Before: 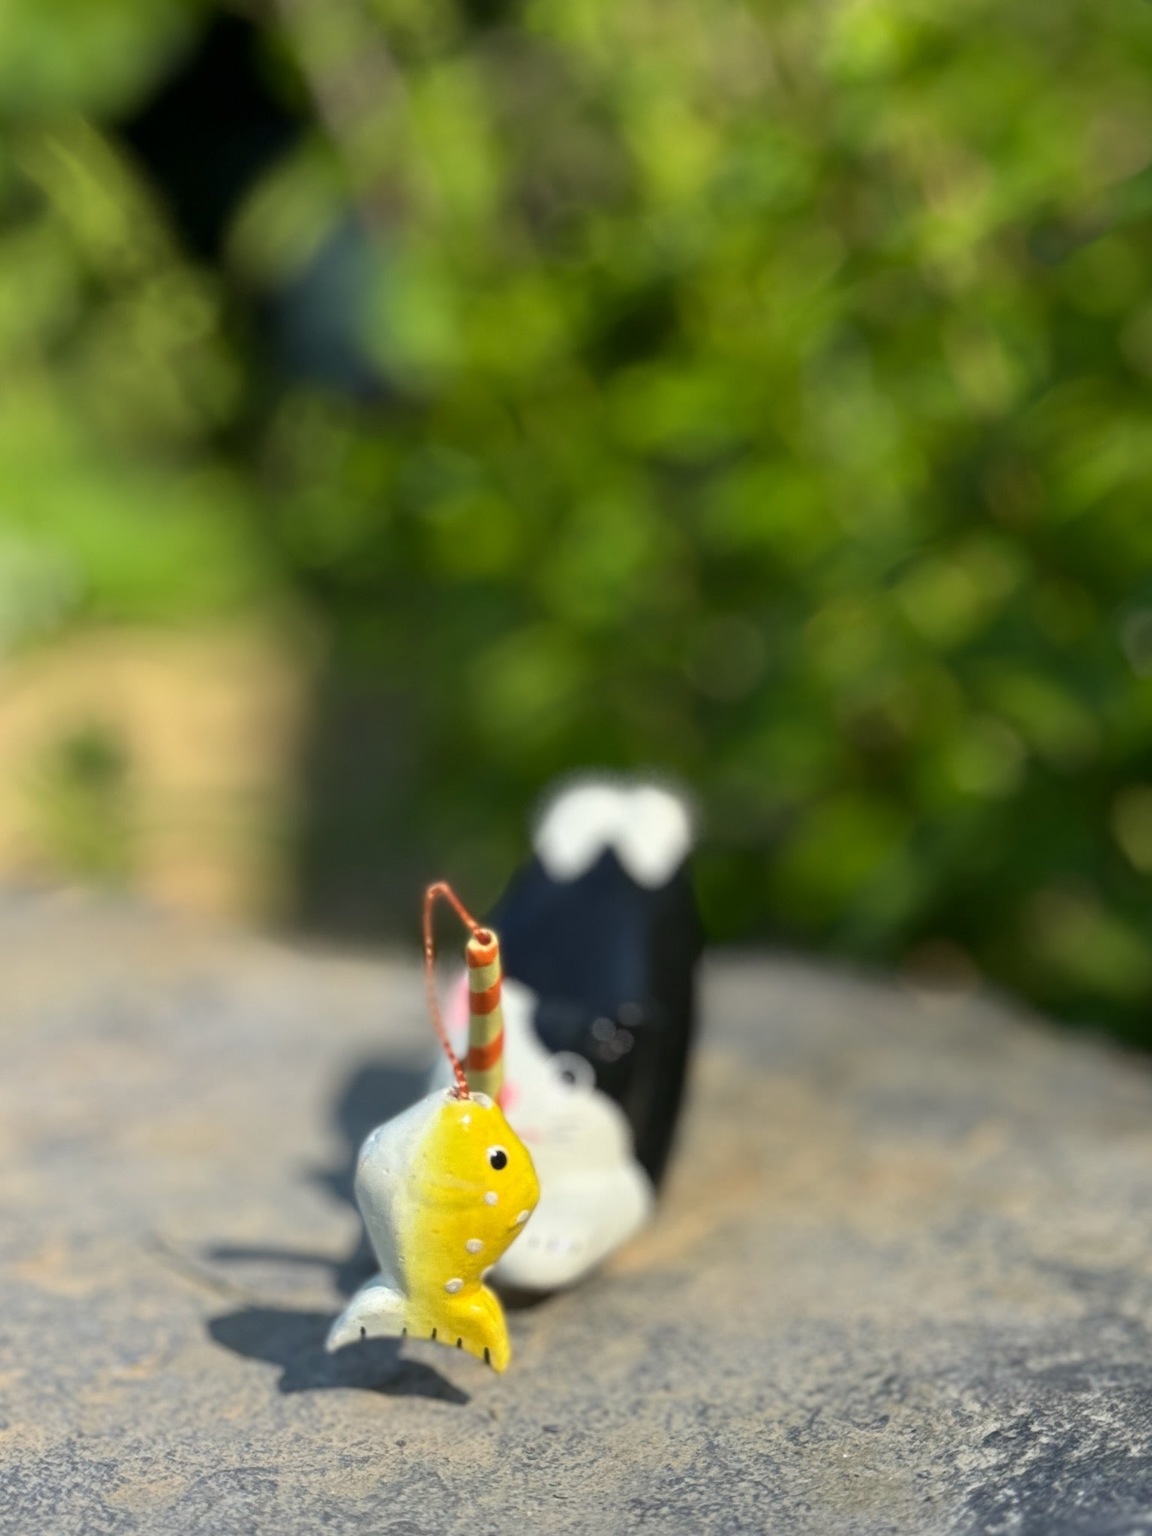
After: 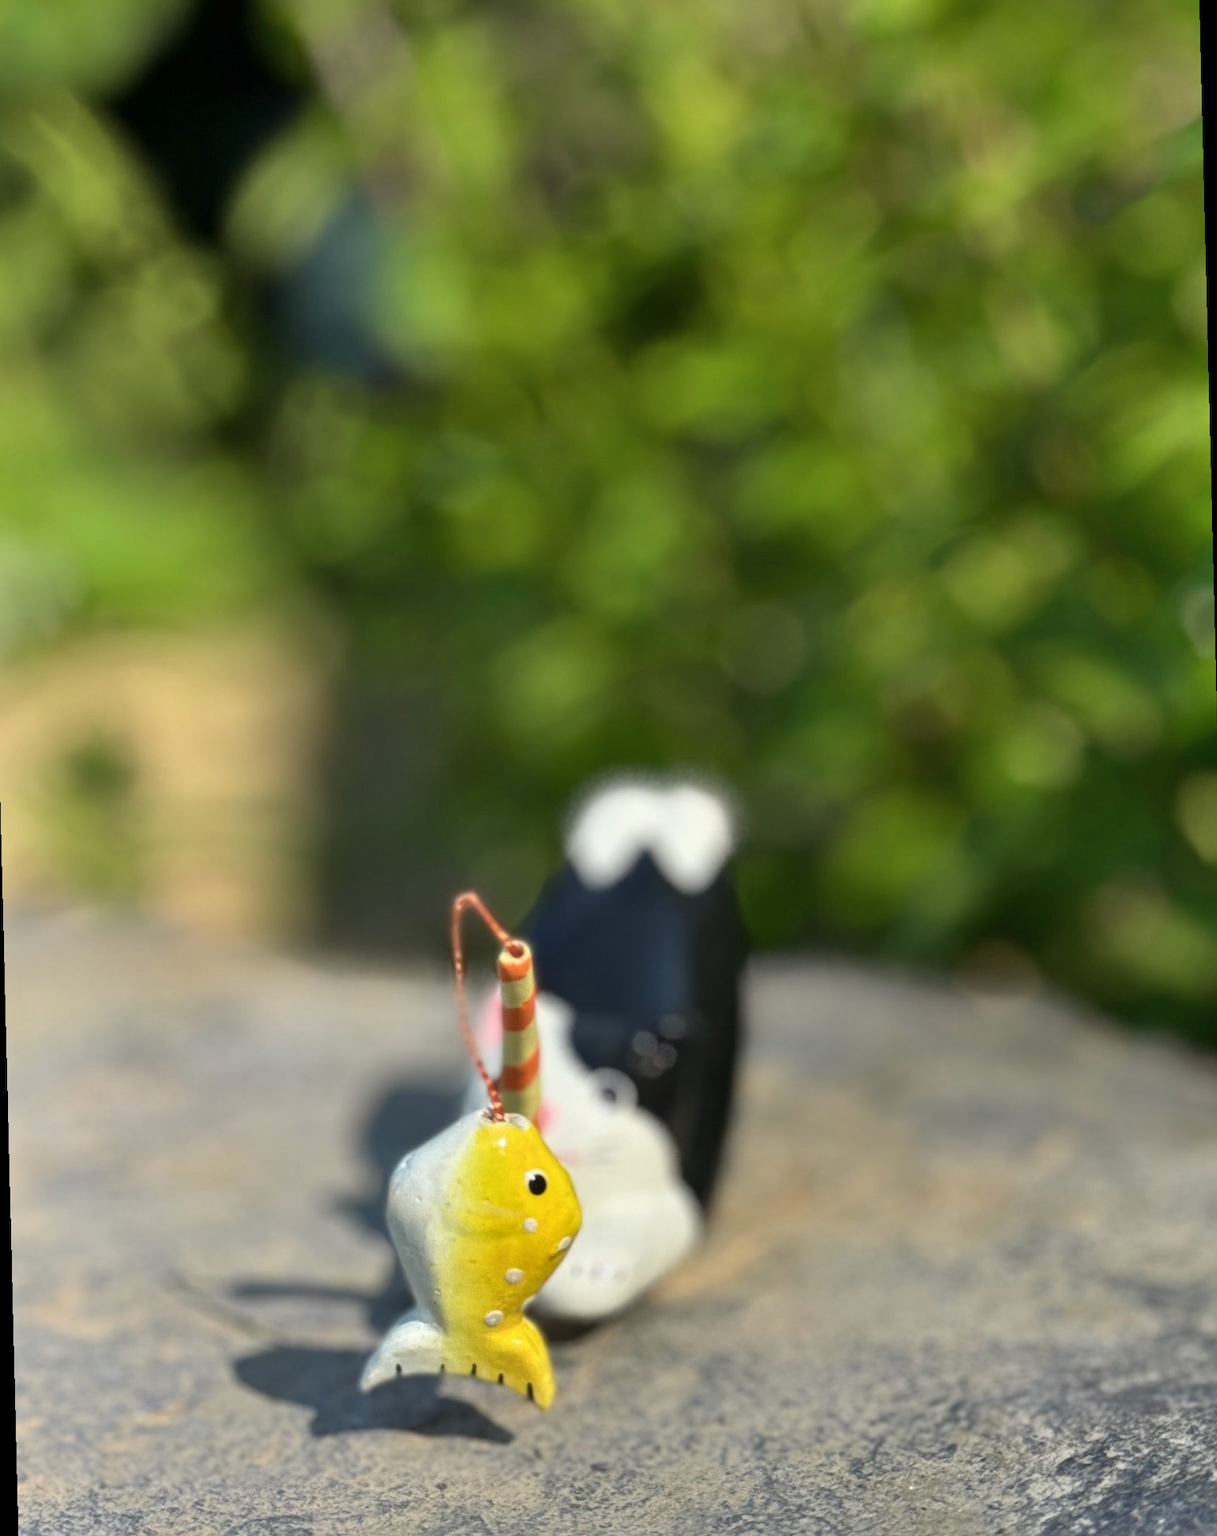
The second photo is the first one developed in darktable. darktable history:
color zones: curves: ch0 [(0, 0.5) (0.143, 0.52) (0.286, 0.5) (0.429, 0.5) (0.571, 0.5) (0.714, 0.5) (0.857, 0.5) (1, 0.5)]; ch1 [(0, 0.489) (0.155, 0.45) (0.286, 0.466) (0.429, 0.5) (0.571, 0.5) (0.714, 0.5) (0.857, 0.5) (1, 0.489)]
shadows and highlights: soften with gaussian
rotate and perspective: rotation -1.42°, crop left 0.016, crop right 0.984, crop top 0.035, crop bottom 0.965
